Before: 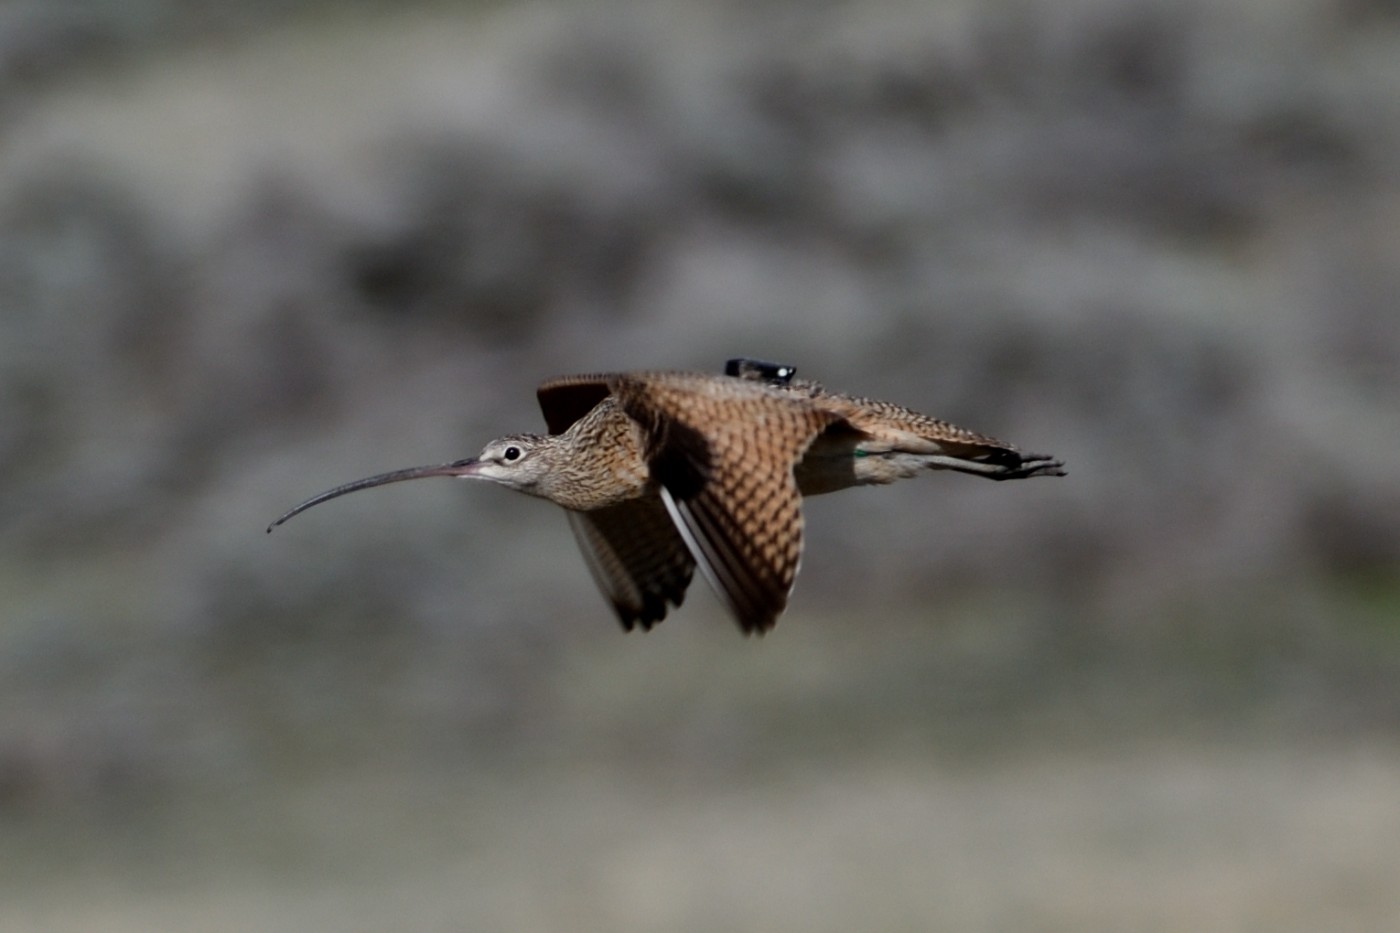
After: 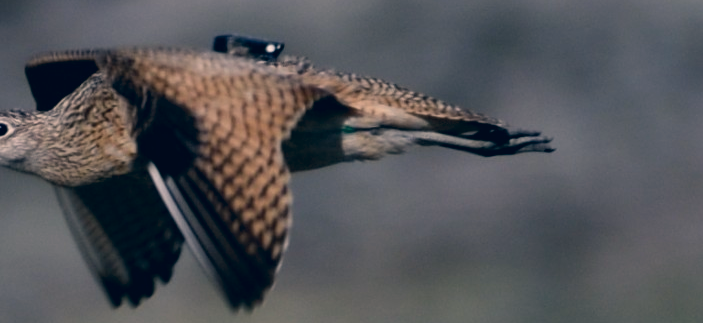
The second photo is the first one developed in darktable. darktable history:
crop: left 36.607%, top 34.735%, right 13.146%, bottom 30.611%
color calibration: illuminant custom, x 0.348, y 0.366, temperature 4940.58 K
color correction: highlights a* 10.32, highlights b* 14.66, shadows a* -9.59, shadows b* -15.02
